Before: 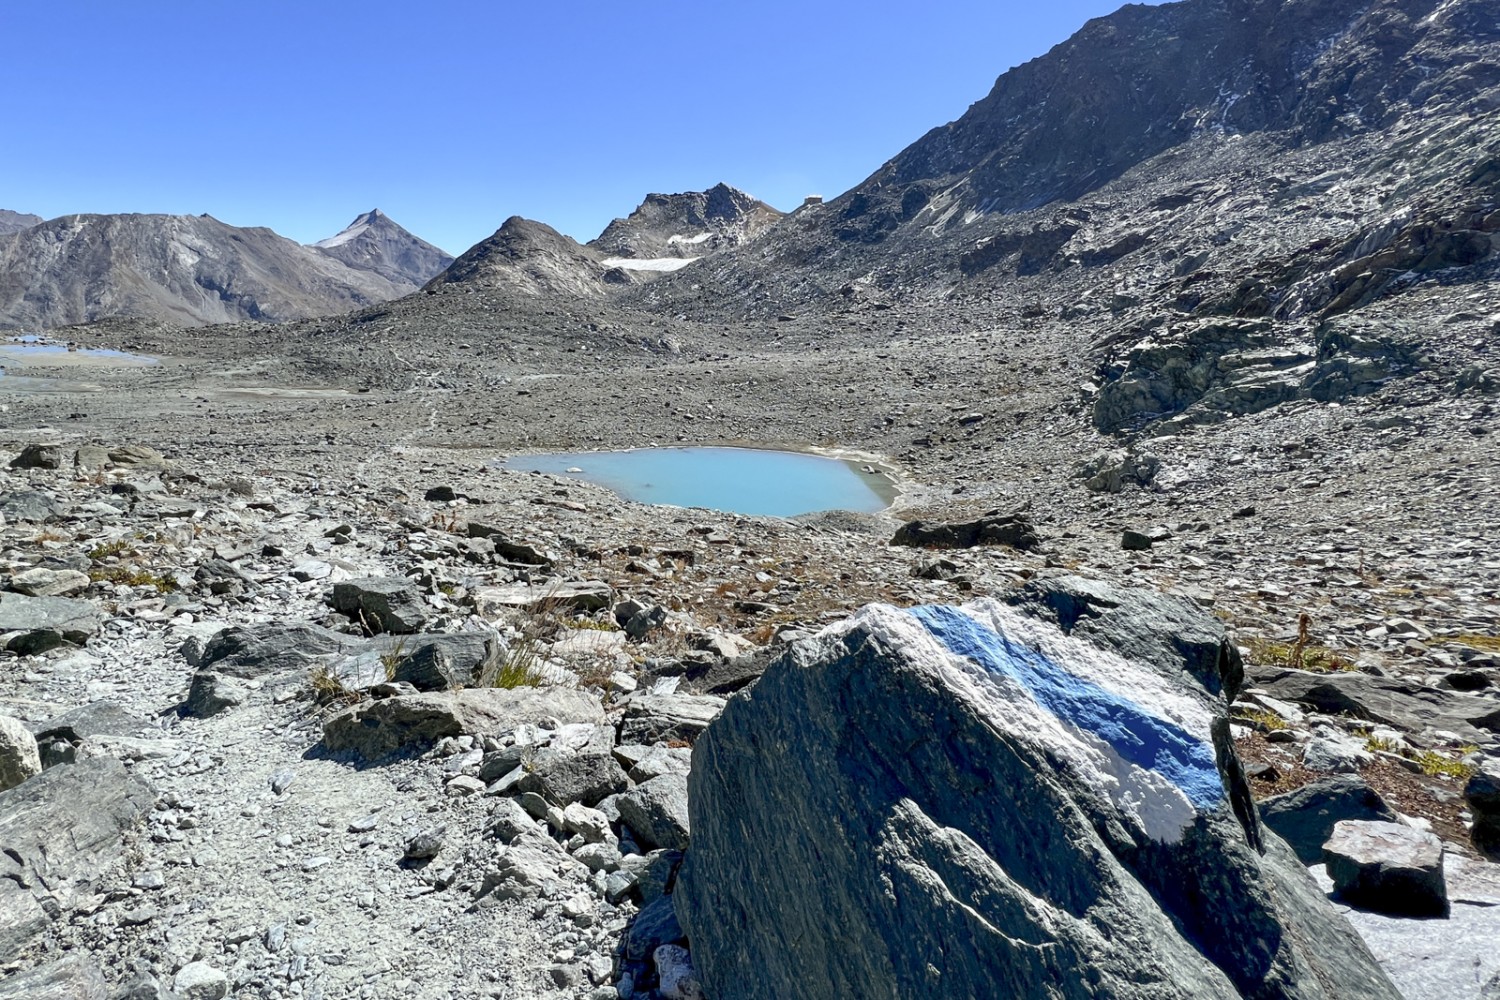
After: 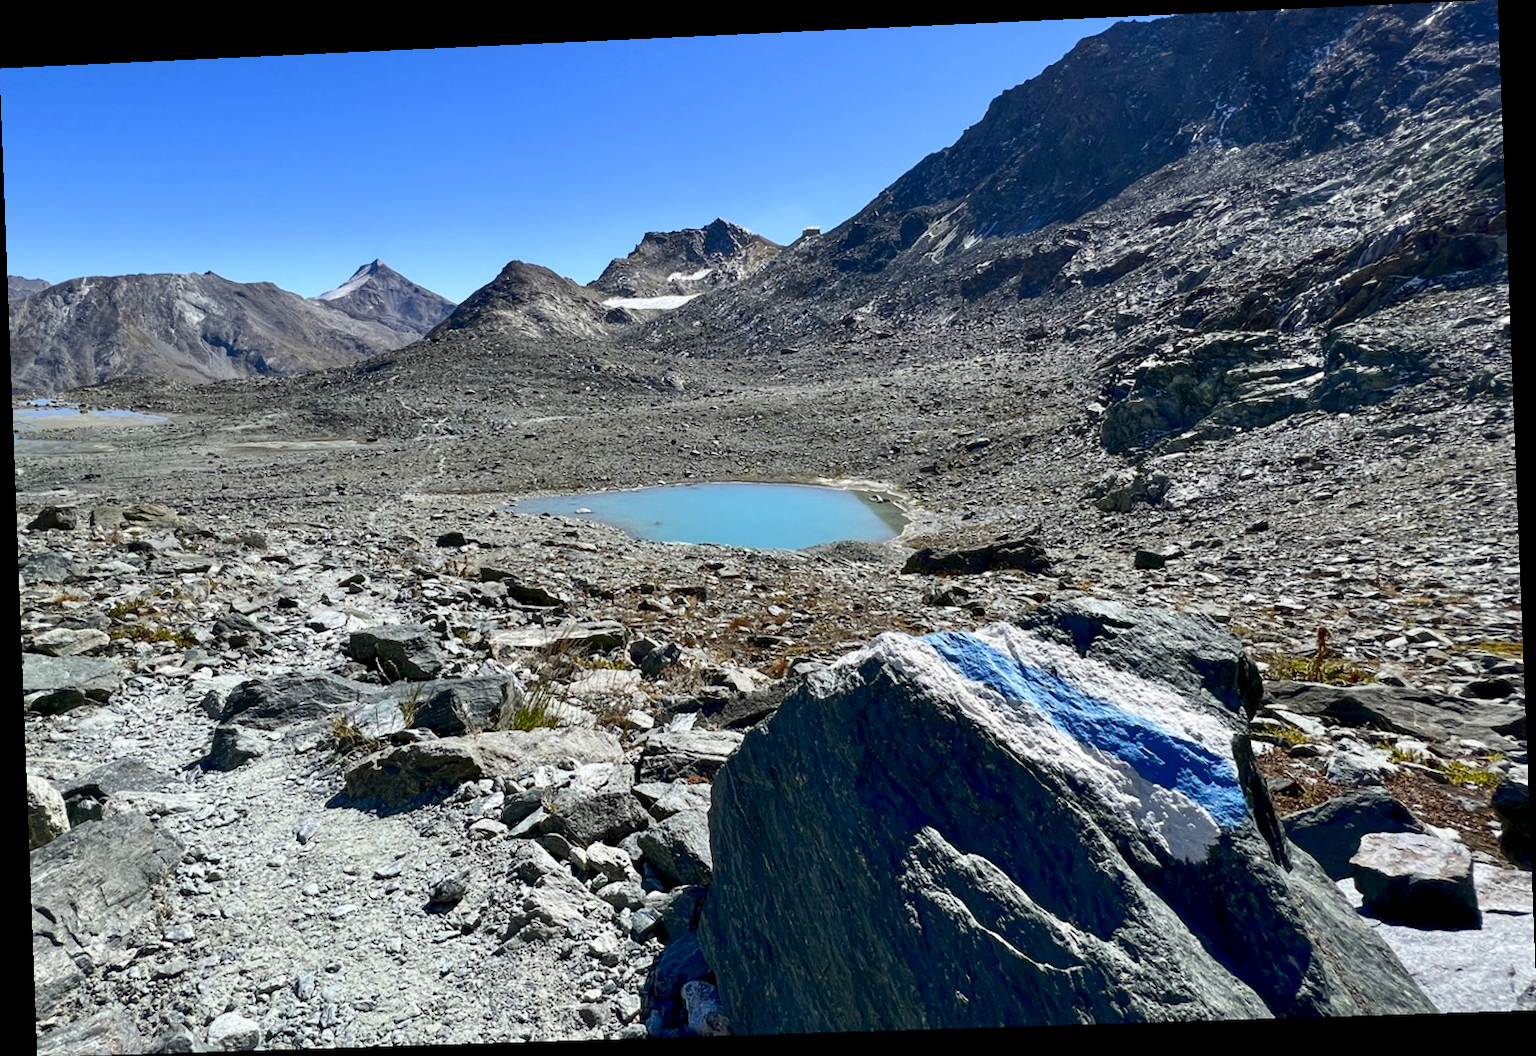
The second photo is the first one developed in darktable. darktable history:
contrast brightness saturation: contrast 0.12, brightness -0.12, saturation 0.2
rotate and perspective: rotation -2.22°, lens shift (horizontal) -0.022, automatic cropping off
